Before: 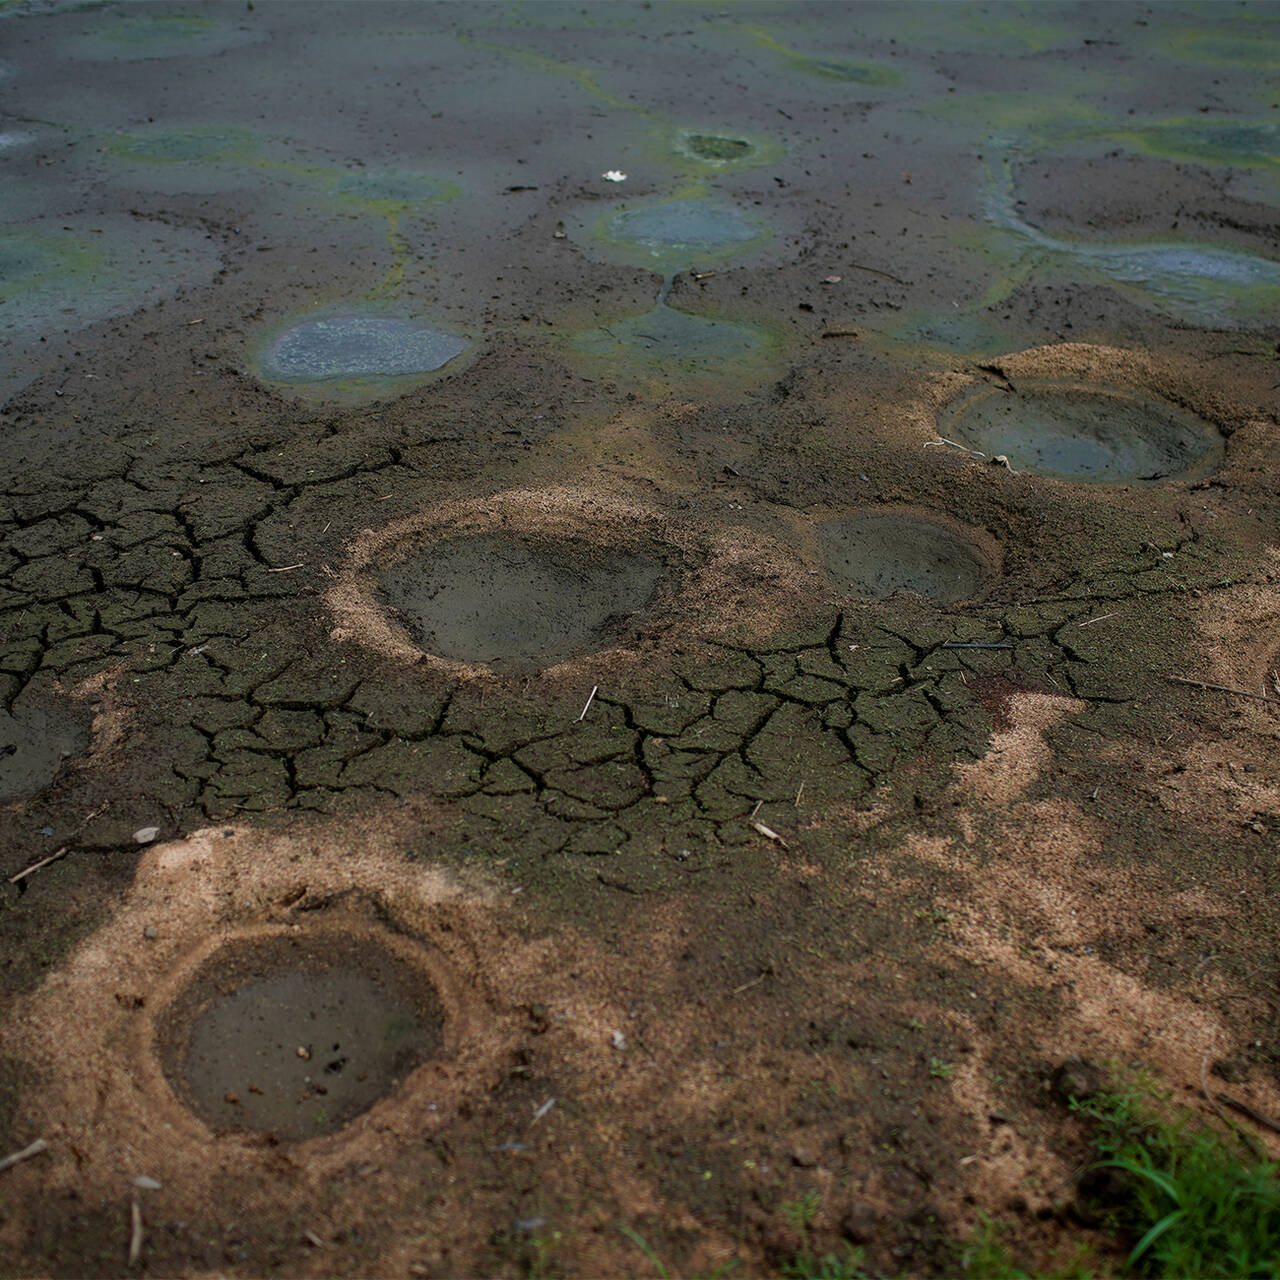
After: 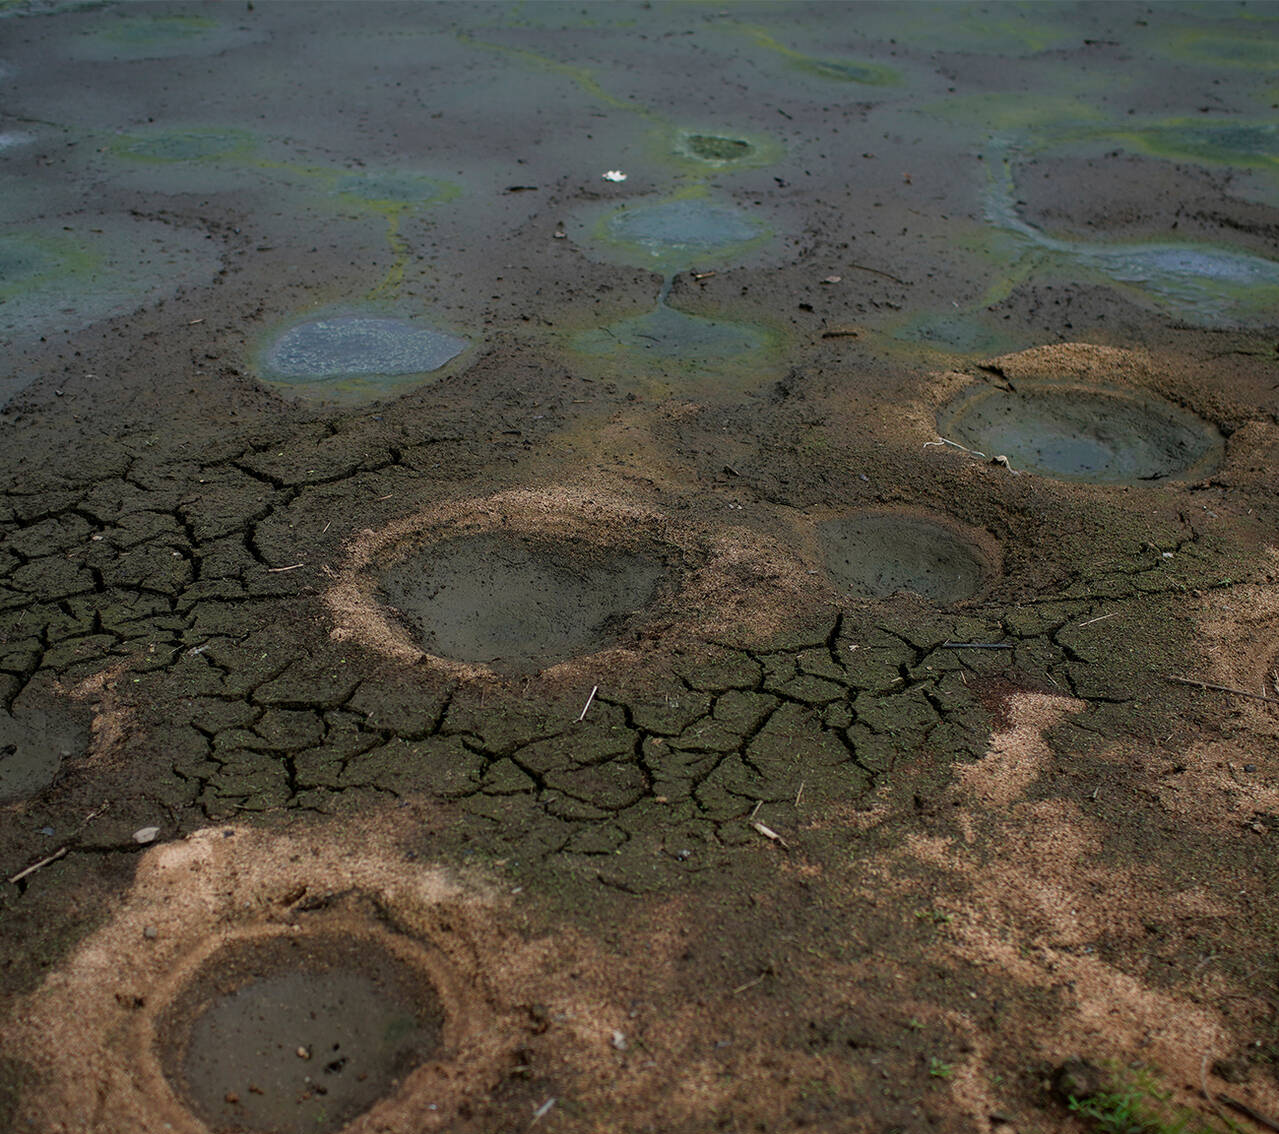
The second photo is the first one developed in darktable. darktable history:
crop and rotate: top 0%, bottom 11.398%
